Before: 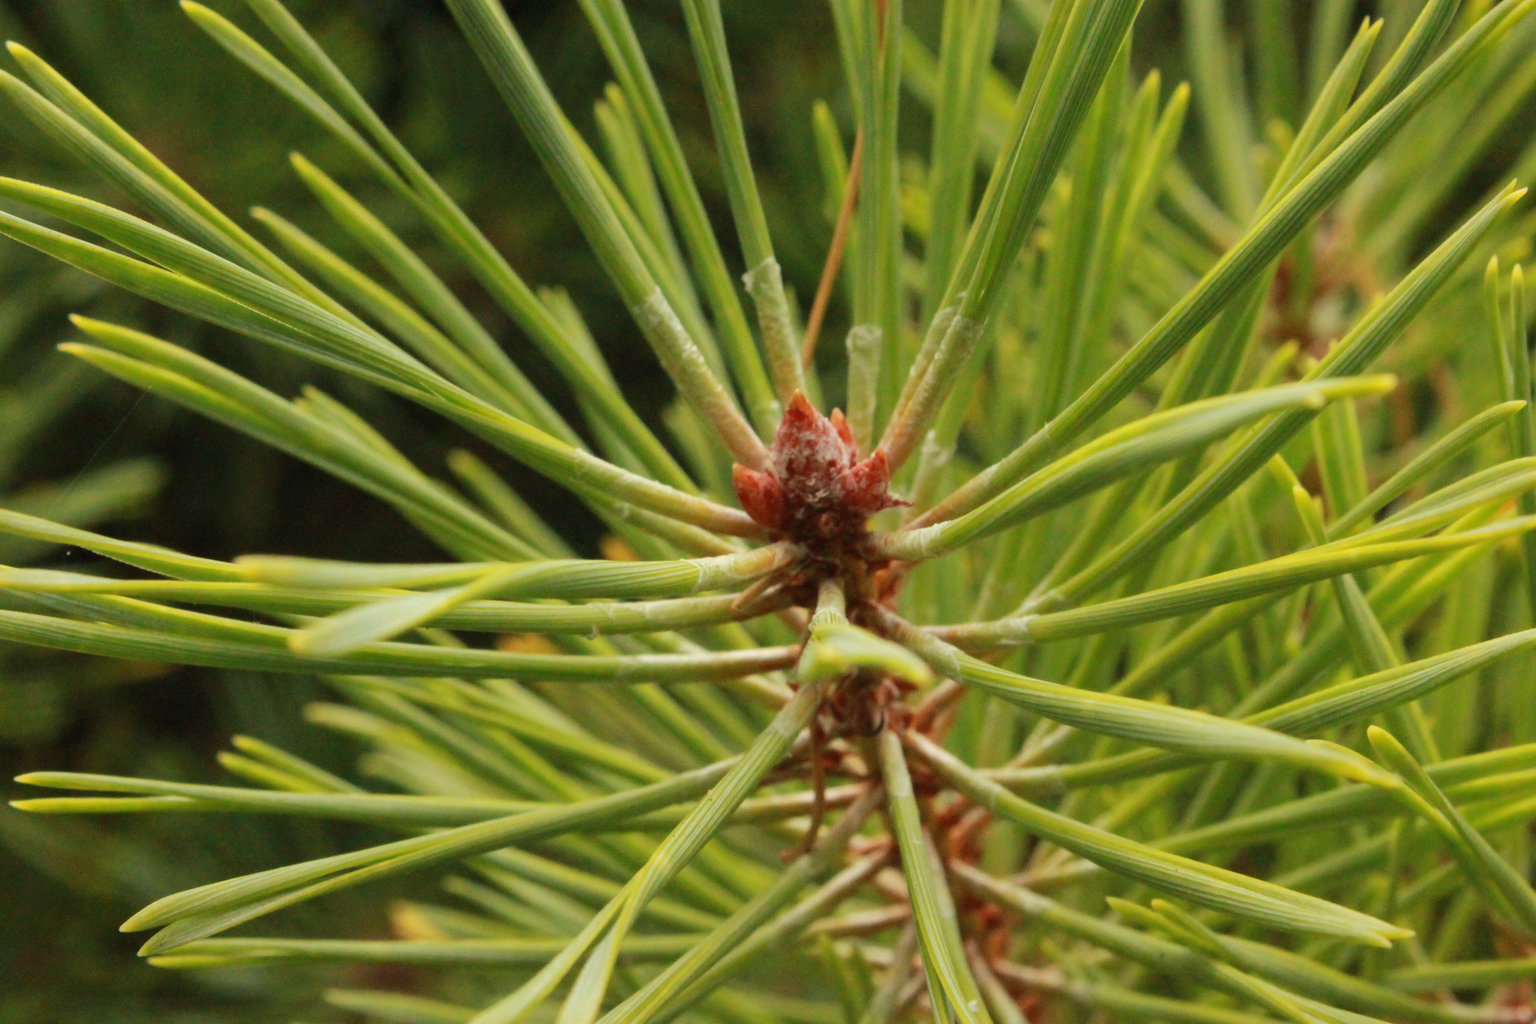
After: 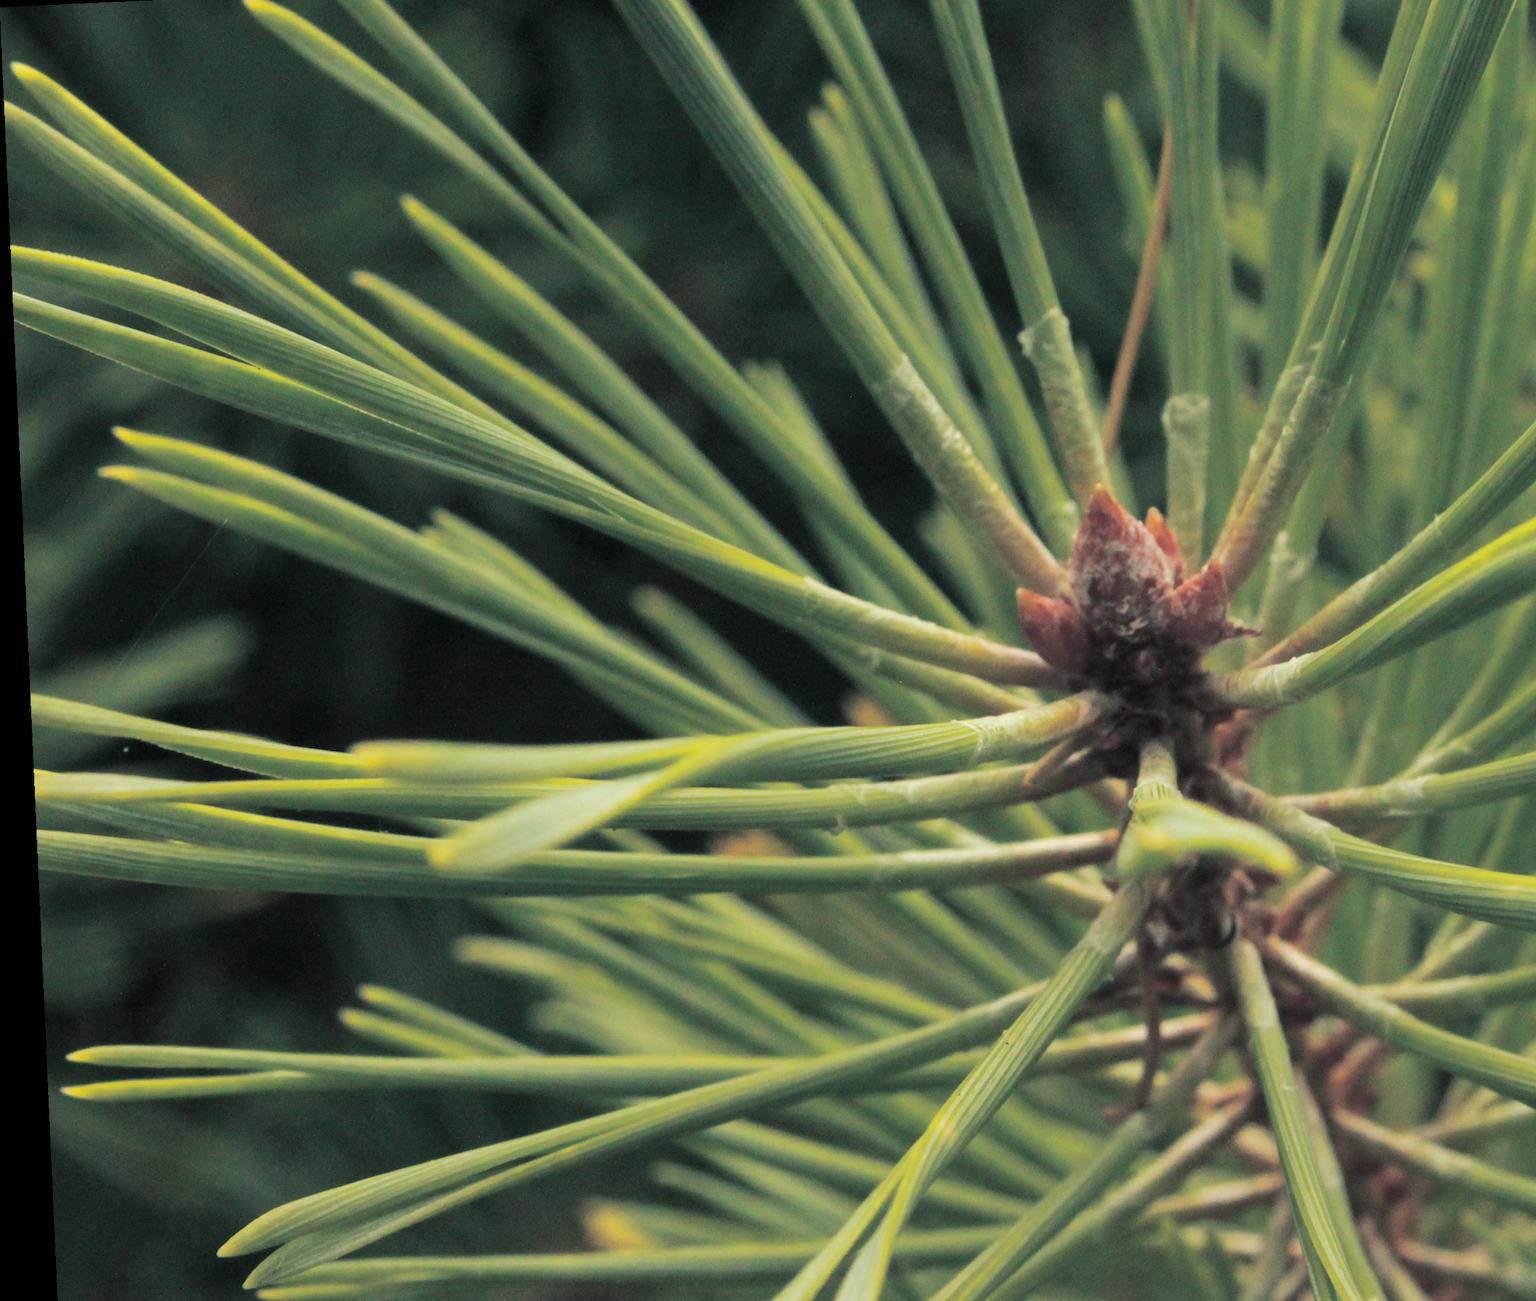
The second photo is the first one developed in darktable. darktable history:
crop: top 5.803%, right 27.864%, bottom 5.804%
rotate and perspective: rotation -2.56°, automatic cropping off
split-toning: shadows › hue 205.2°, shadows › saturation 0.29, highlights › hue 50.4°, highlights › saturation 0.38, balance -49.9
